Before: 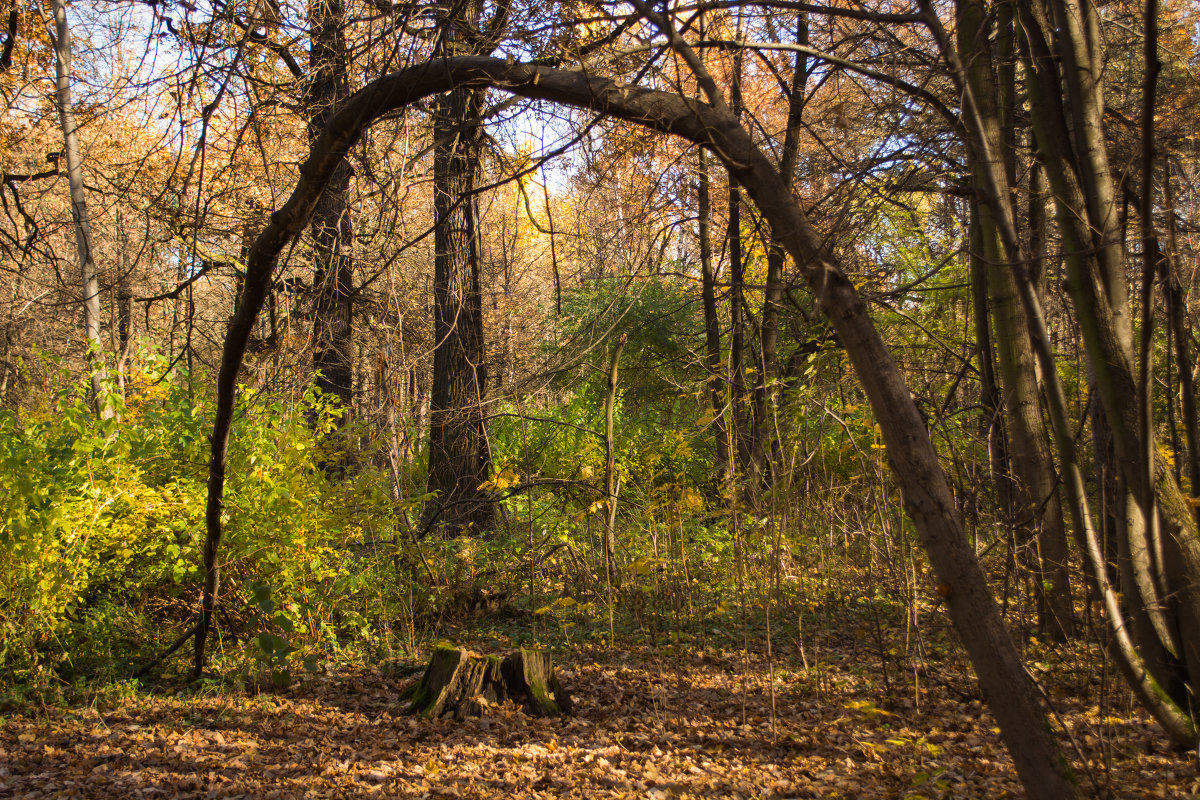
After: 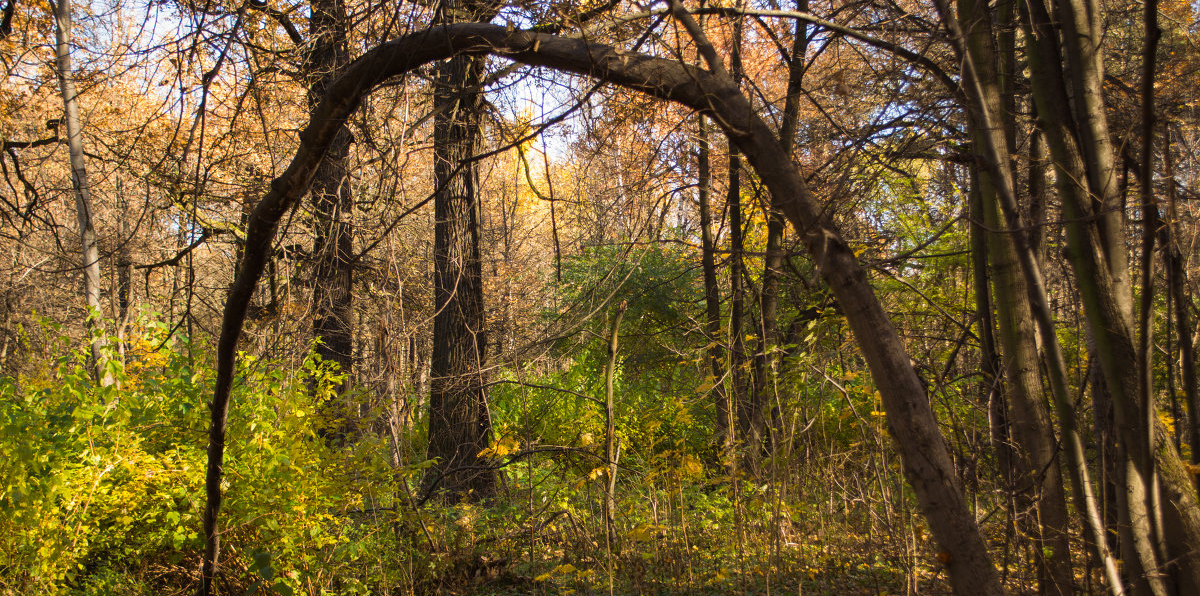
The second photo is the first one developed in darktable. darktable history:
crop: top 4.147%, bottom 21.346%
